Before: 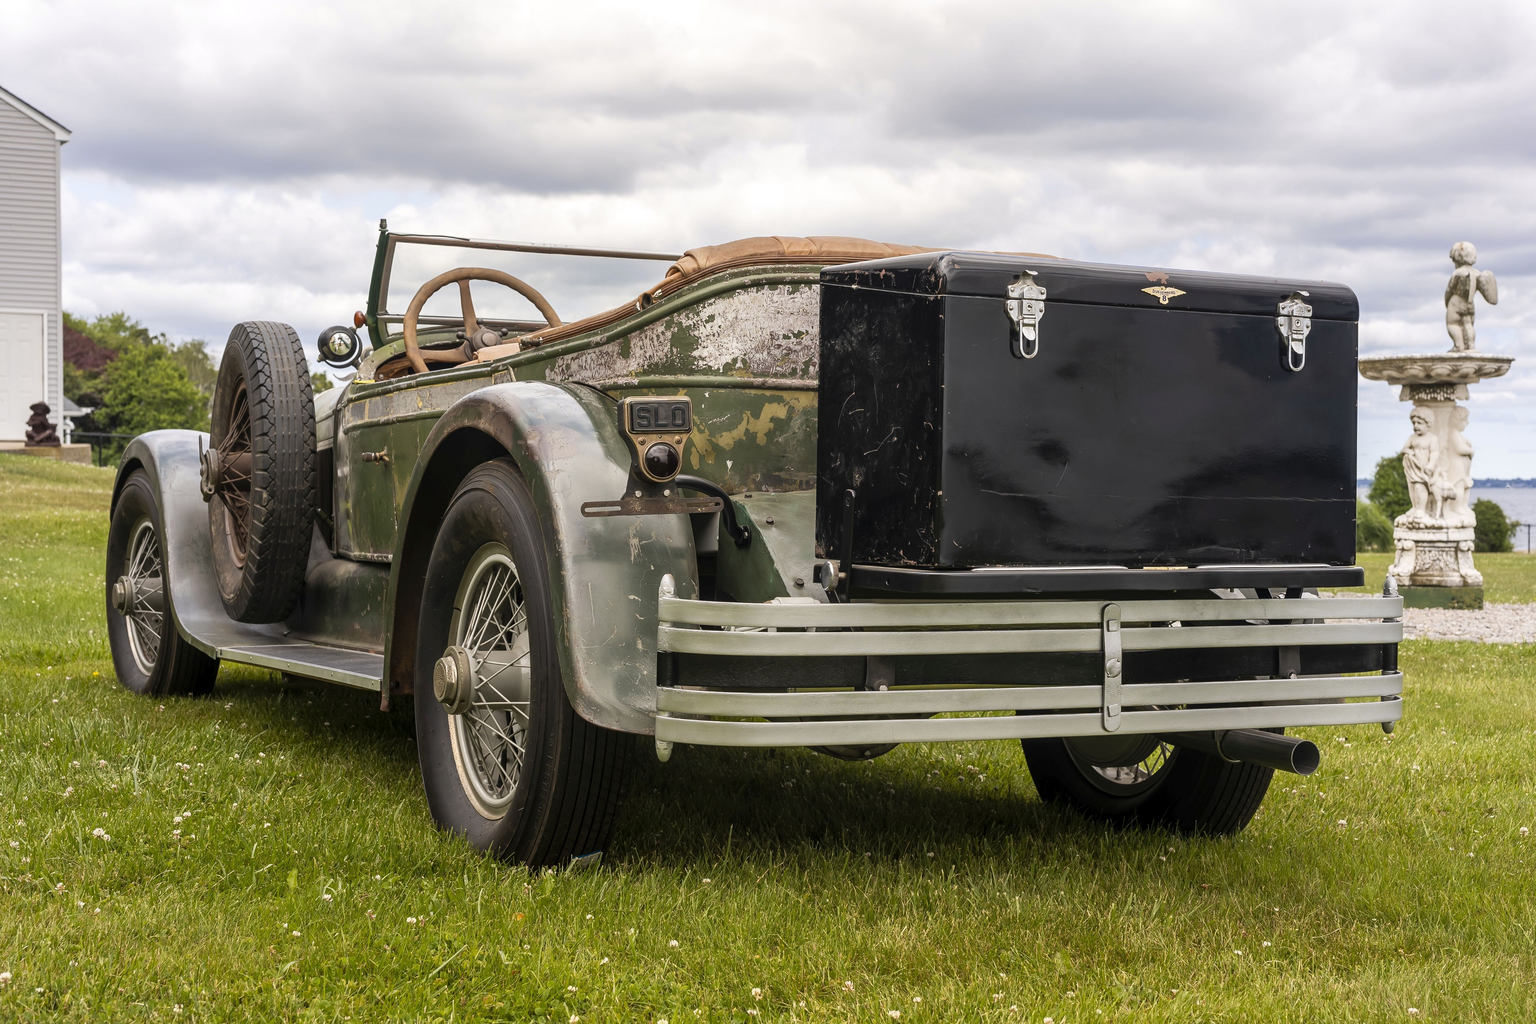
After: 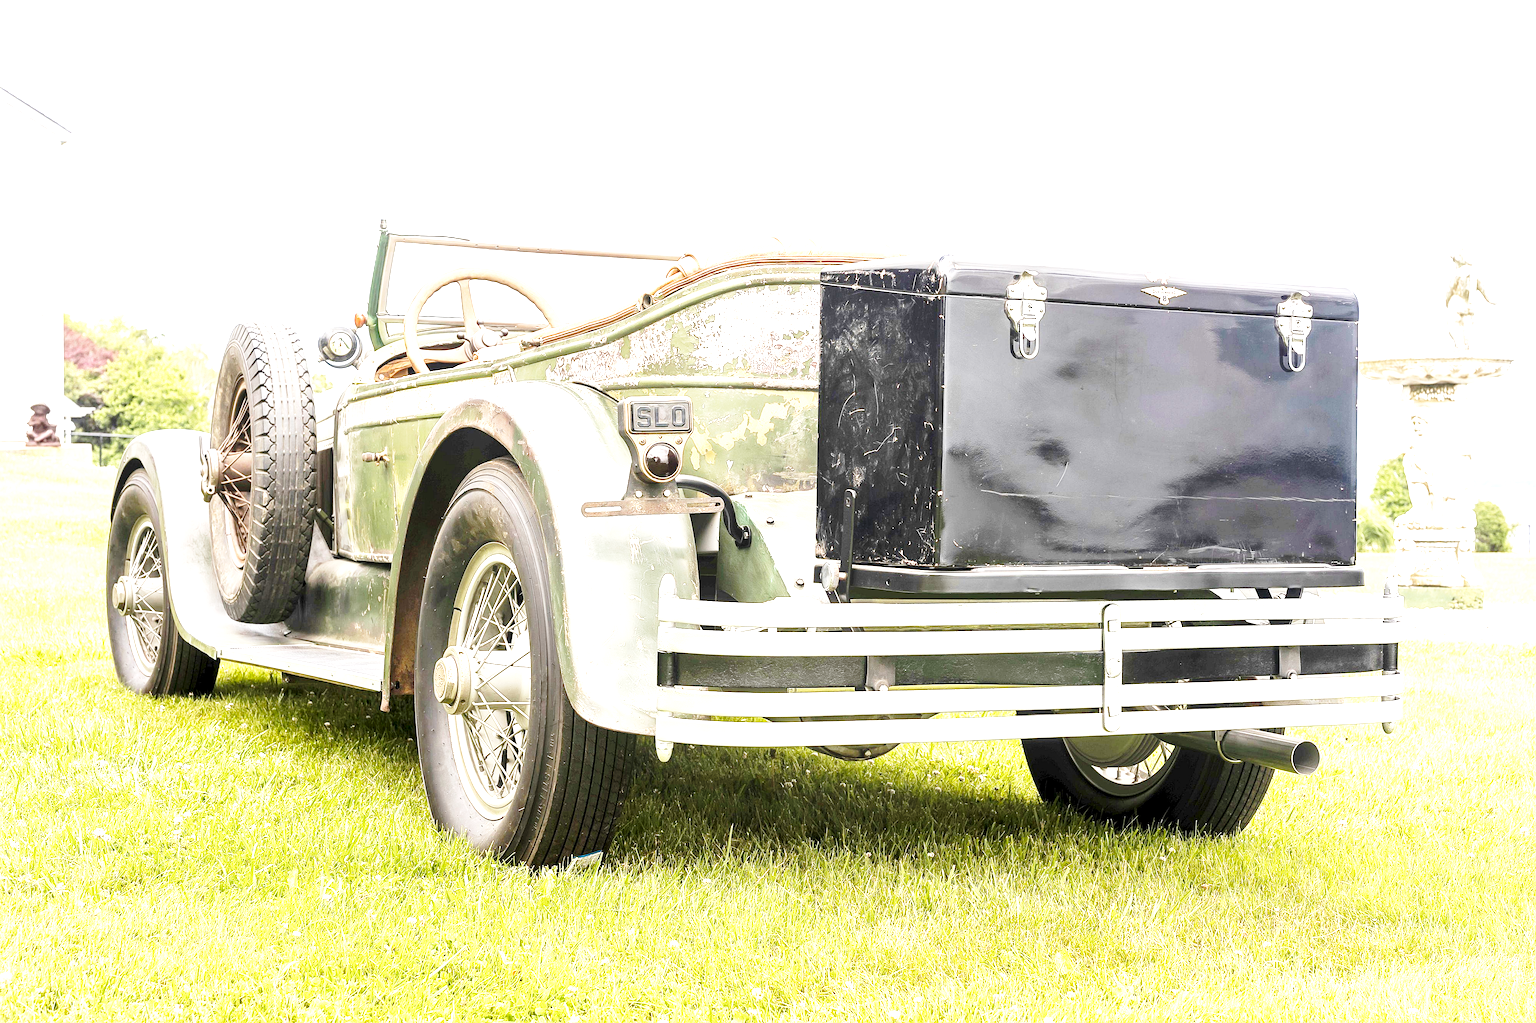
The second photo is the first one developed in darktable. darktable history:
exposure: black level correction 0.001, exposure 2.607 EV, compensate exposure bias true, compensate highlight preservation false
sharpen: on, module defaults
base curve: curves: ch0 [(0, 0) (0.028, 0.03) (0.121, 0.232) (0.46, 0.748) (0.859, 0.968) (1, 1)], preserve colors none
